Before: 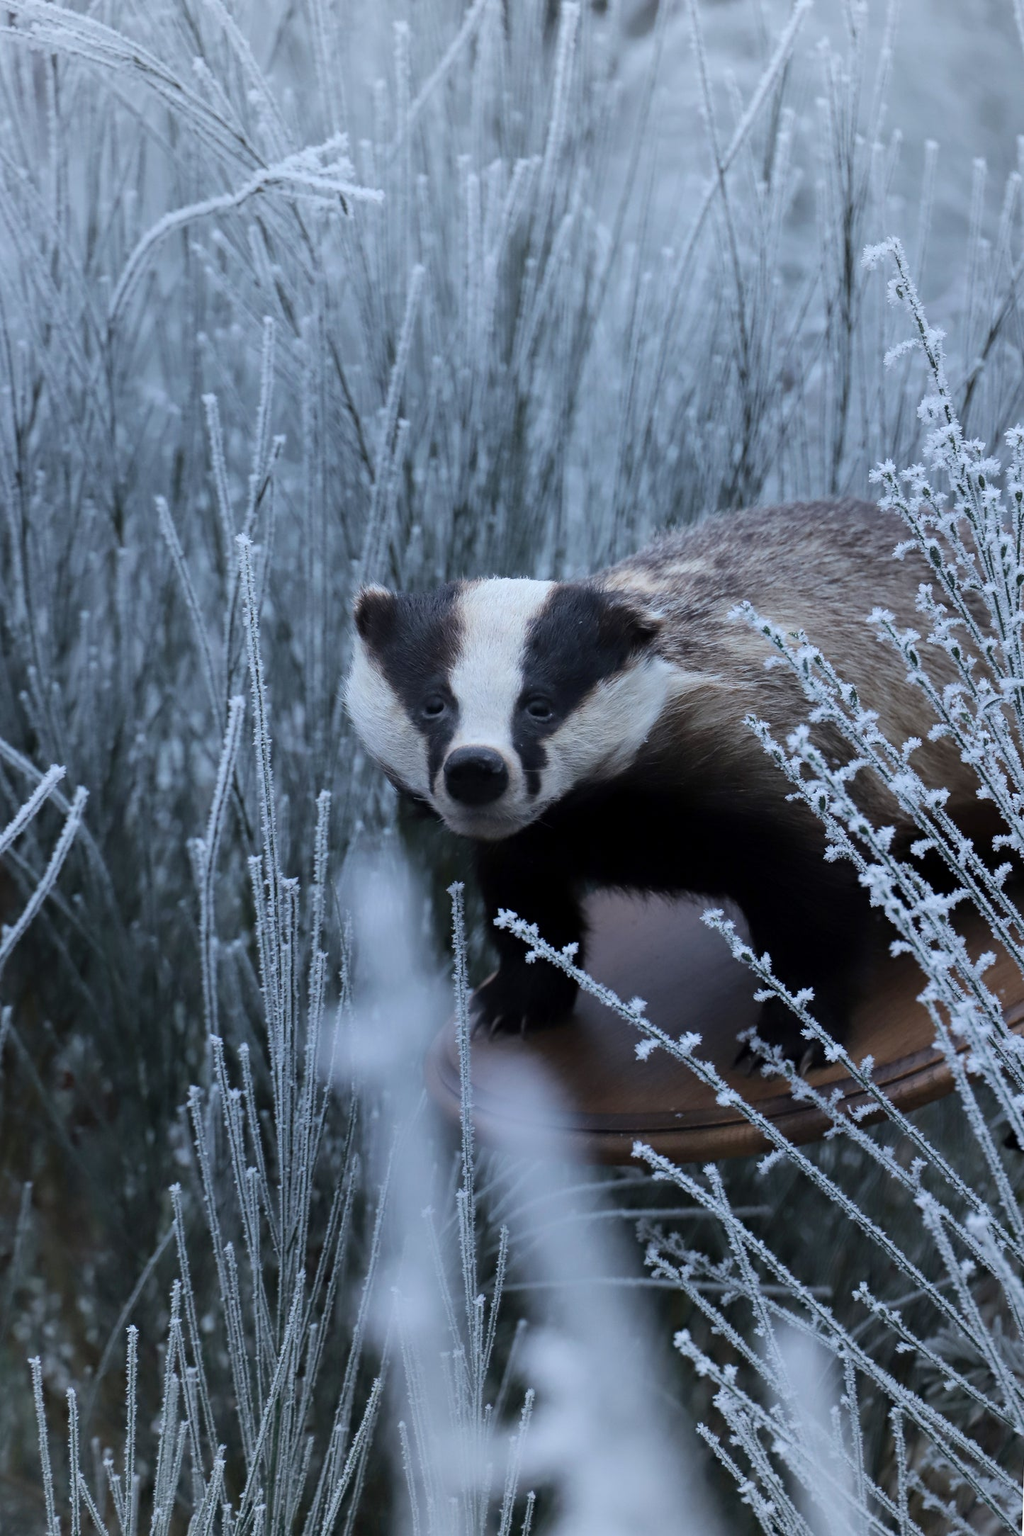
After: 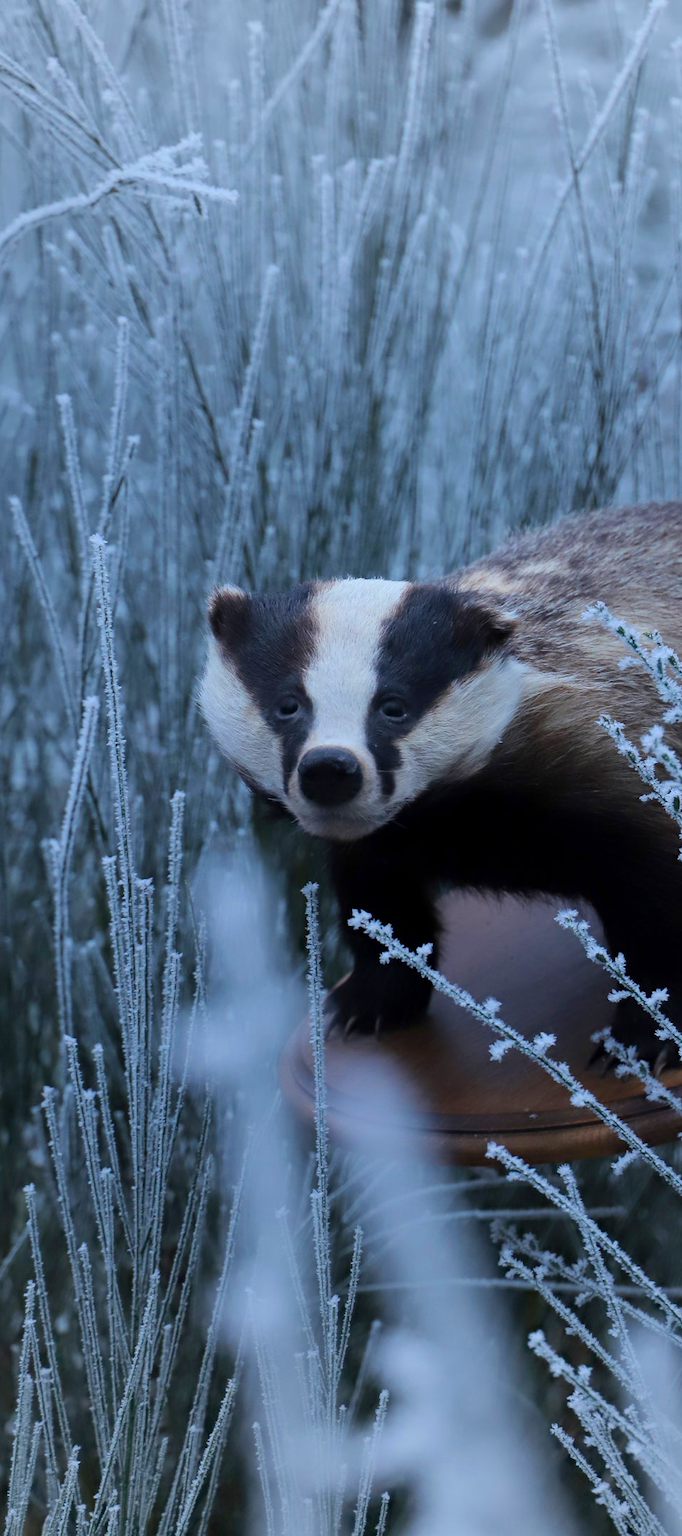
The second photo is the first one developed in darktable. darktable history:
color zones: curves: ch0 [(0, 0.613) (0.01, 0.613) (0.245, 0.448) (0.498, 0.529) (0.642, 0.665) (0.879, 0.777) (0.99, 0.613)]; ch1 [(0, 0) (0.143, 0) (0.286, 0) (0.429, 0) (0.571, 0) (0.714, 0) (0.857, 0)], mix -138.01%
crop and rotate: left 14.292%, right 19.041%
